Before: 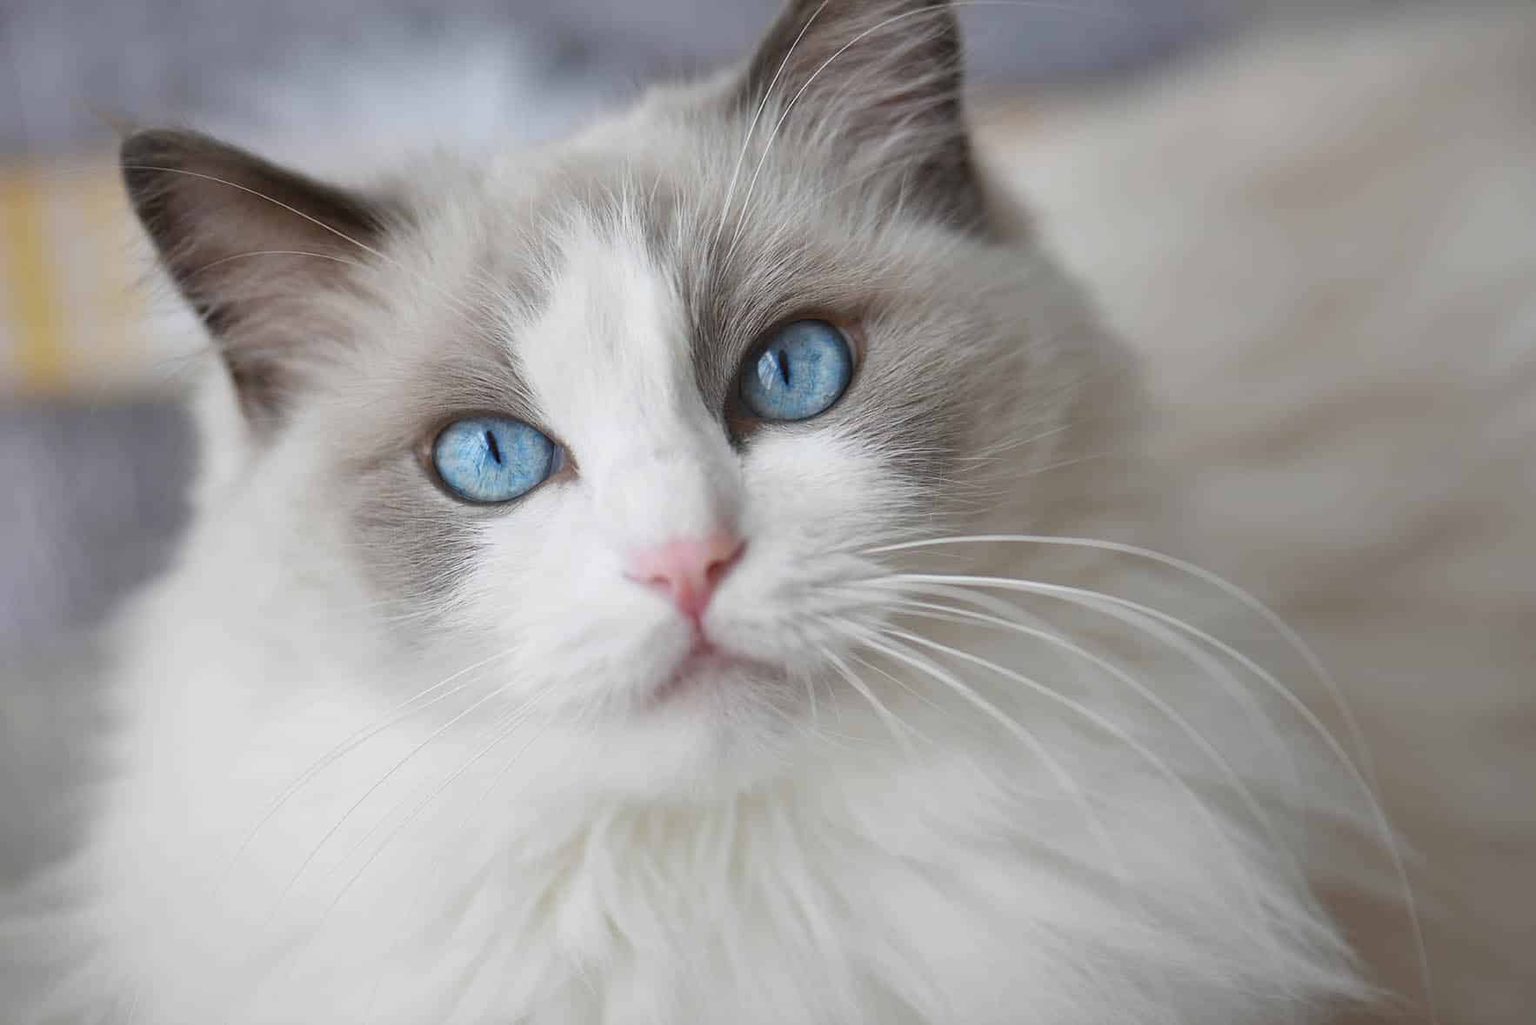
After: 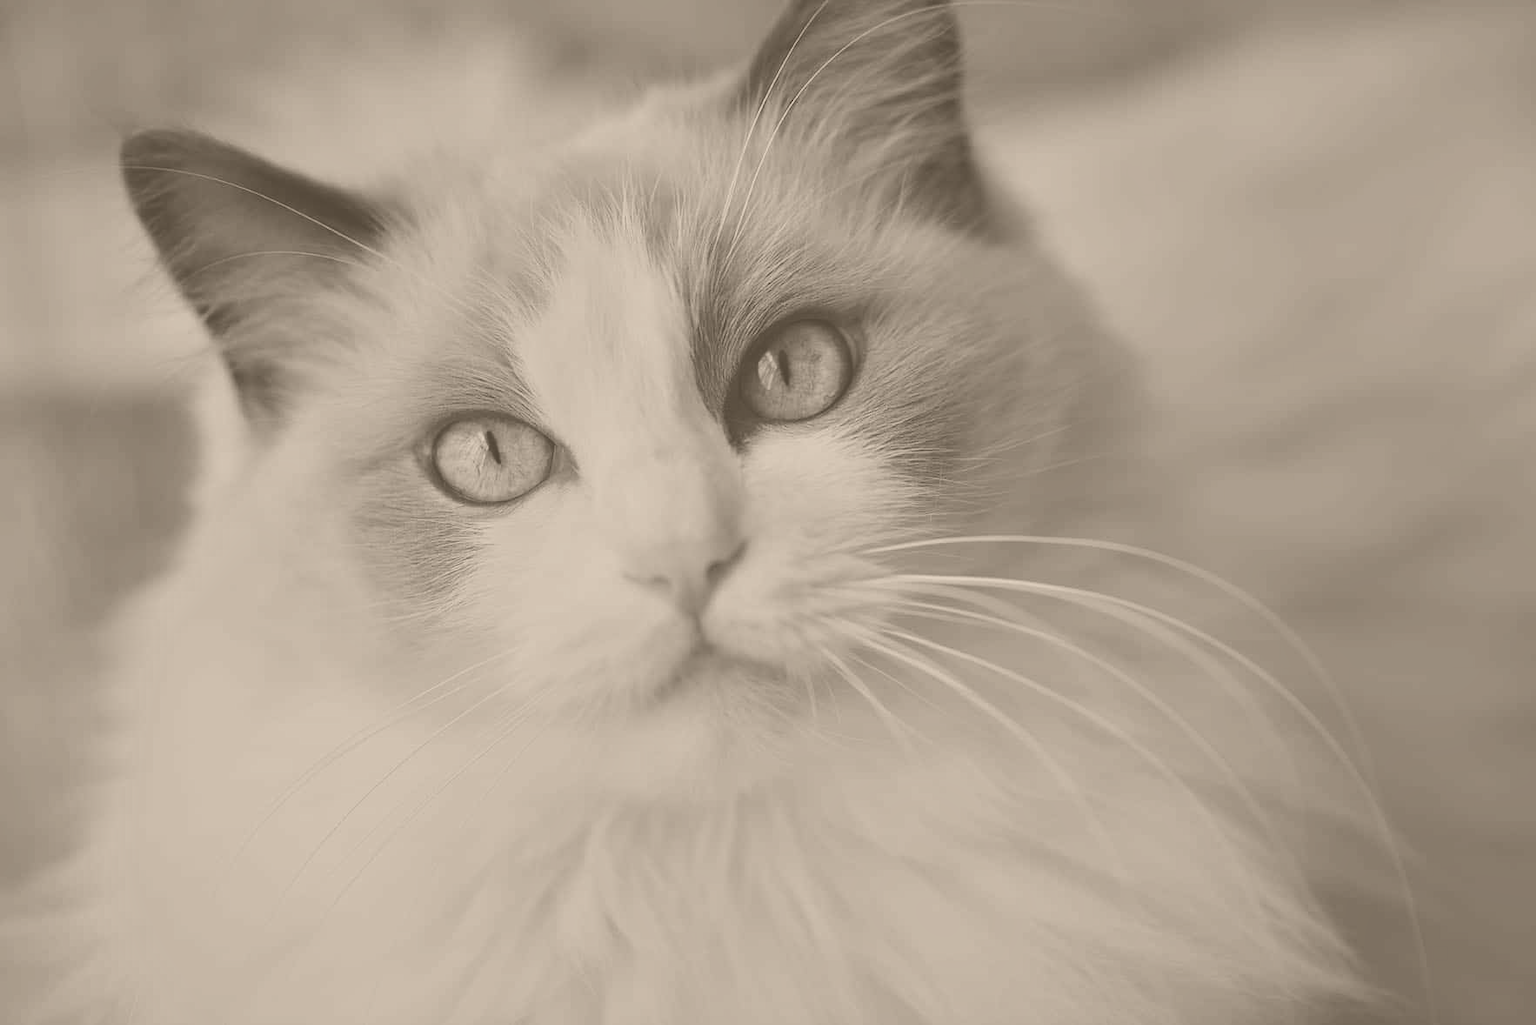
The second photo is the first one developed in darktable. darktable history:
colorize: hue 34.49°, saturation 35.33%, source mix 100%, version 1
color zones: curves: ch0 [(0, 0.5) (0.143, 0.5) (0.286, 0.456) (0.429, 0.5) (0.571, 0.5) (0.714, 0.5) (0.857, 0.5) (1, 0.5)]; ch1 [(0, 0.5) (0.143, 0.5) (0.286, 0.422) (0.429, 0.5) (0.571, 0.5) (0.714, 0.5) (0.857, 0.5) (1, 0.5)]
tone equalizer: -8 EV -2 EV, -7 EV -2 EV, -6 EV -2 EV, -5 EV -2 EV, -4 EV -2 EV, -3 EV -2 EV, -2 EV -2 EV, -1 EV -1.63 EV, +0 EV -2 EV
